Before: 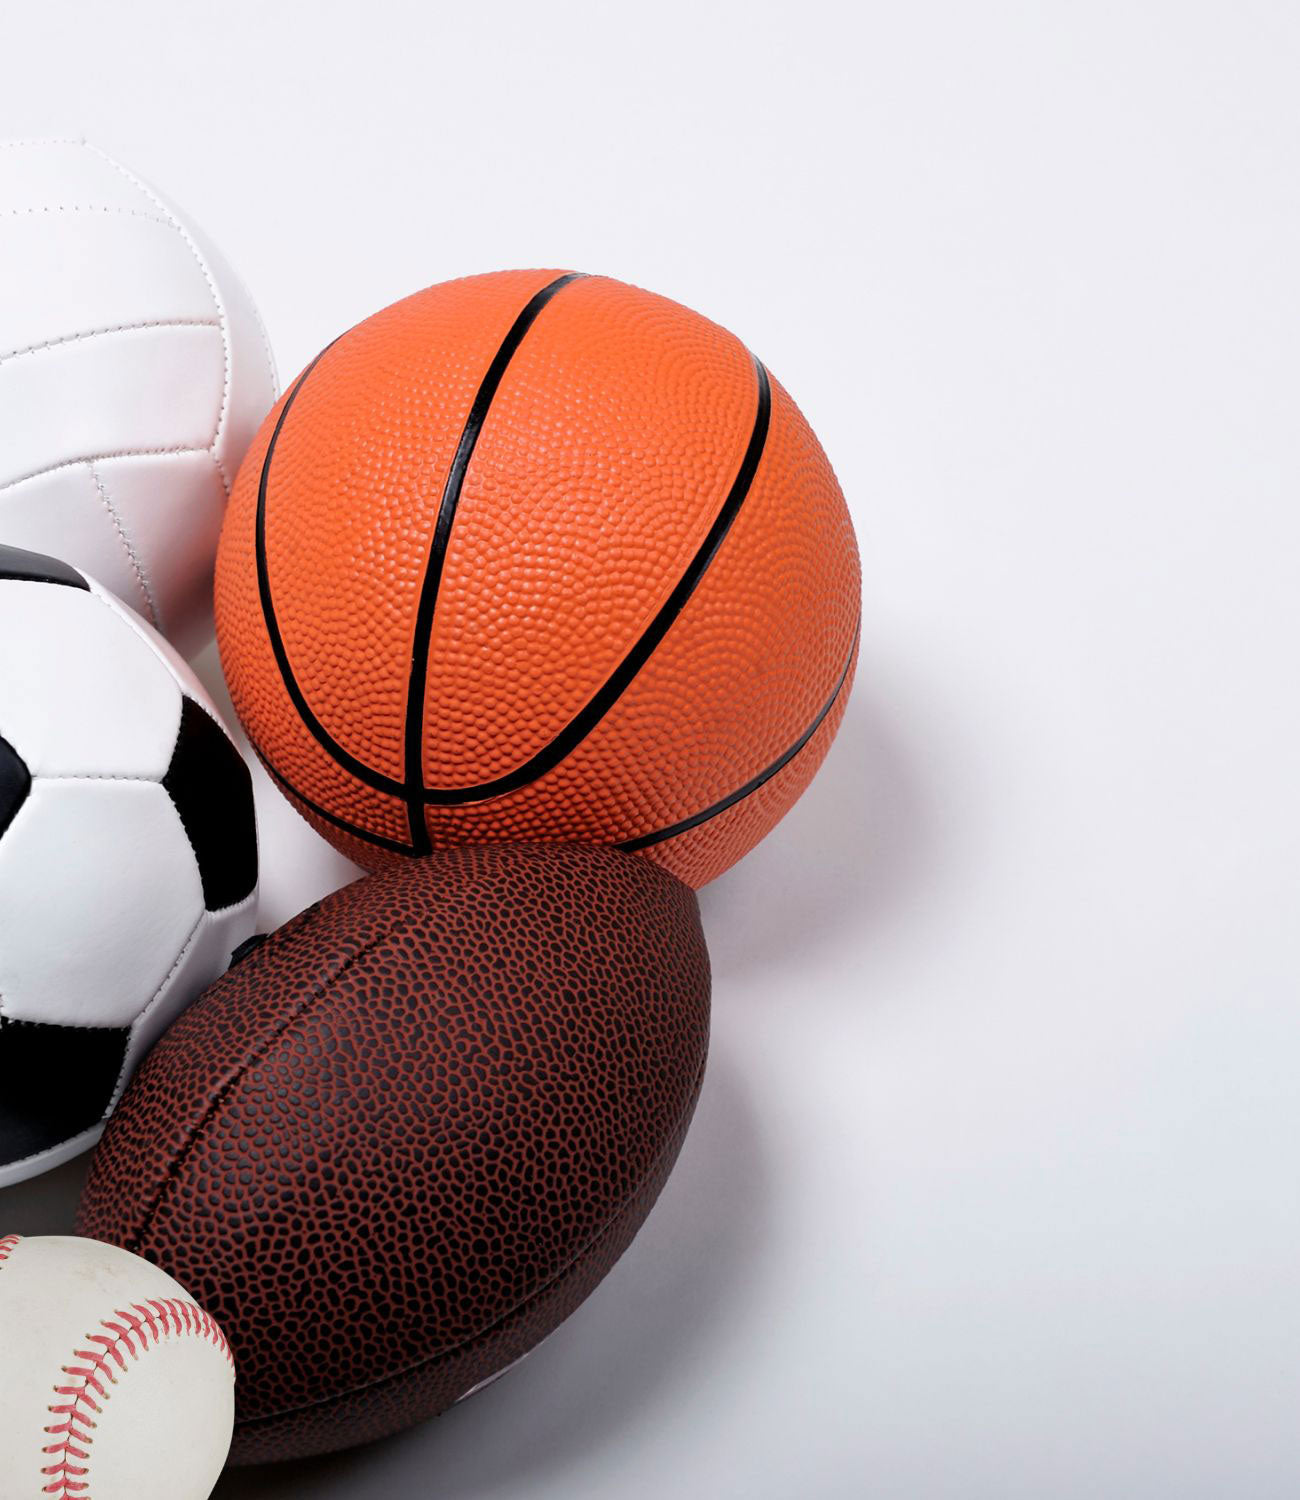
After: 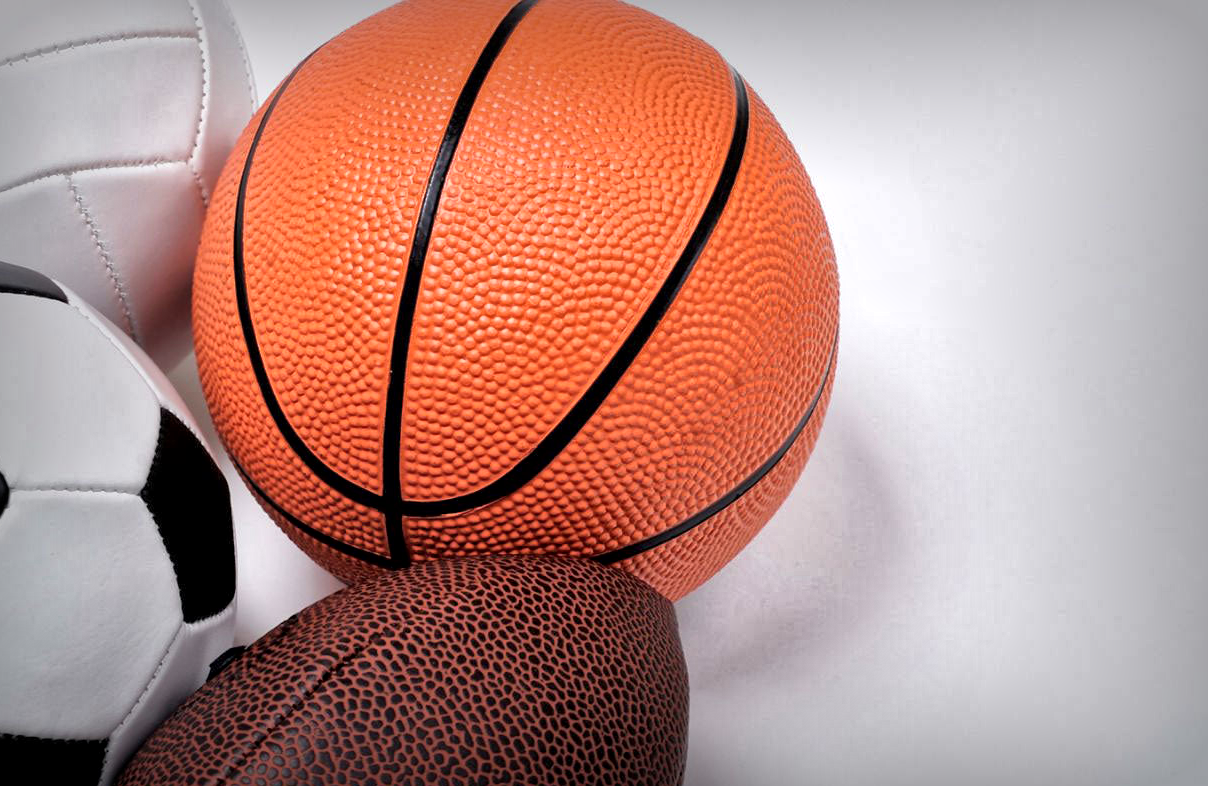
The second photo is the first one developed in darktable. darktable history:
local contrast: mode bilateral grid, contrast 20, coarseness 50, detail 161%, midtone range 0.2
vignetting: fall-off start 53.2%, brightness -0.594, saturation 0, automatic ratio true, width/height ratio 1.313, shape 0.22, unbound false
global tonemap: drago (1, 100), detail 1
crop: left 1.744%, top 19.225%, right 5.069%, bottom 28.357%
exposure: exposure 0.2 EV, compensate highlight preservation false
